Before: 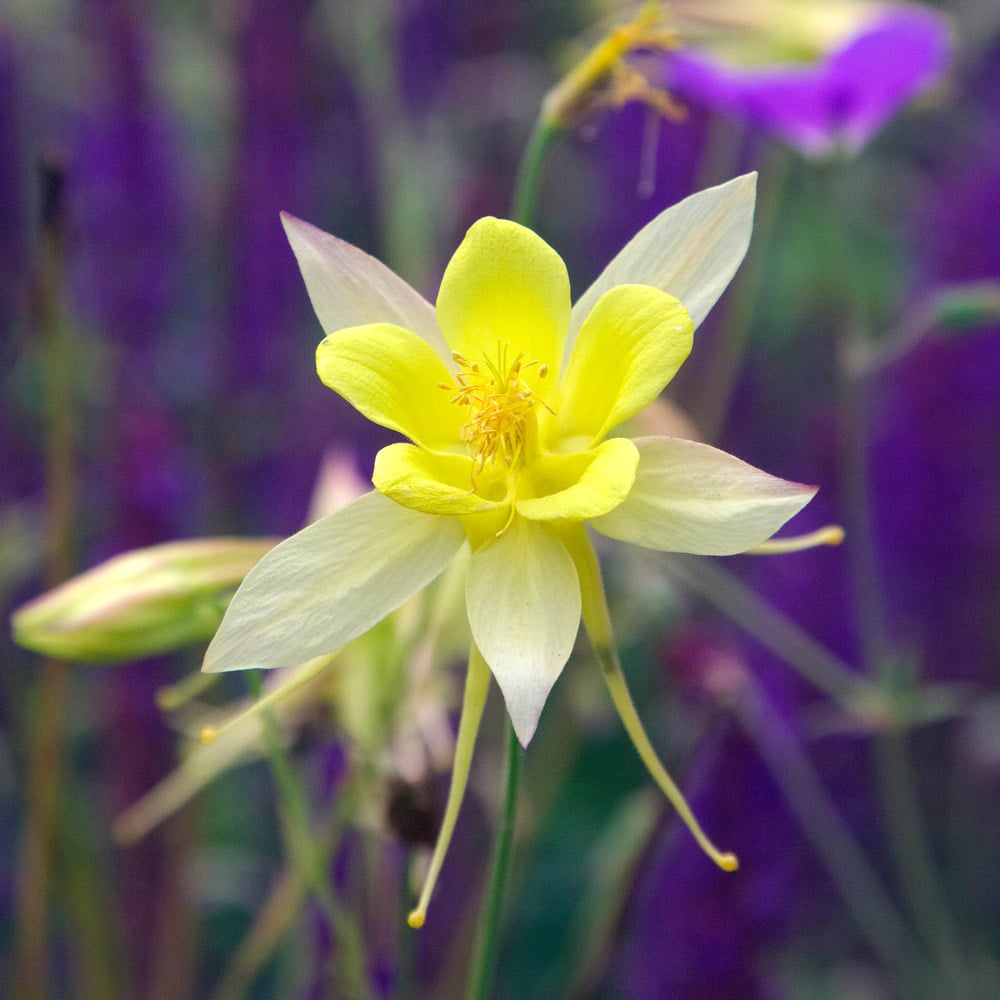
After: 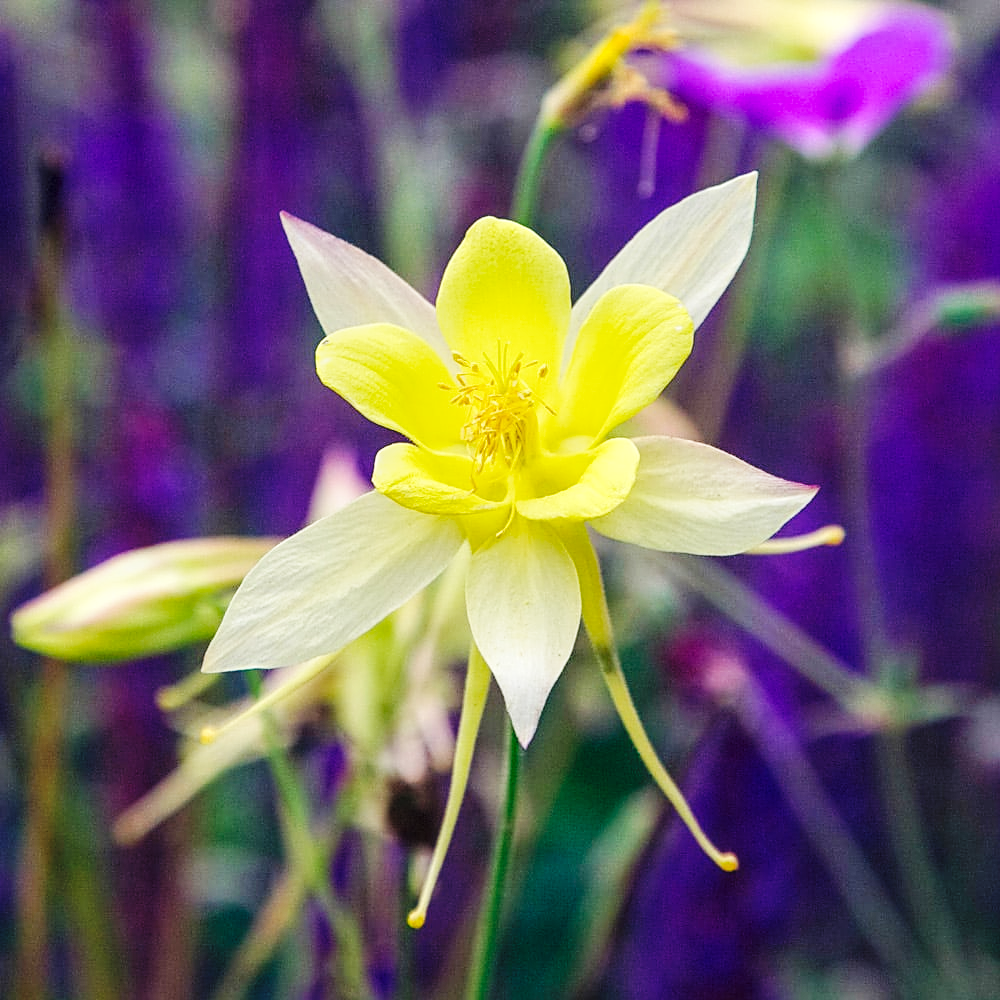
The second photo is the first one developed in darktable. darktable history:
base curve: curves: ch0 [(0, 0) (0.036, 0.025) (0.121, 0.166) (0.206, 0.329) (0.605, 0.79) (1, 1)], preserve colors none
local contrast: on, module defaults
sharpen: on, module defaults
